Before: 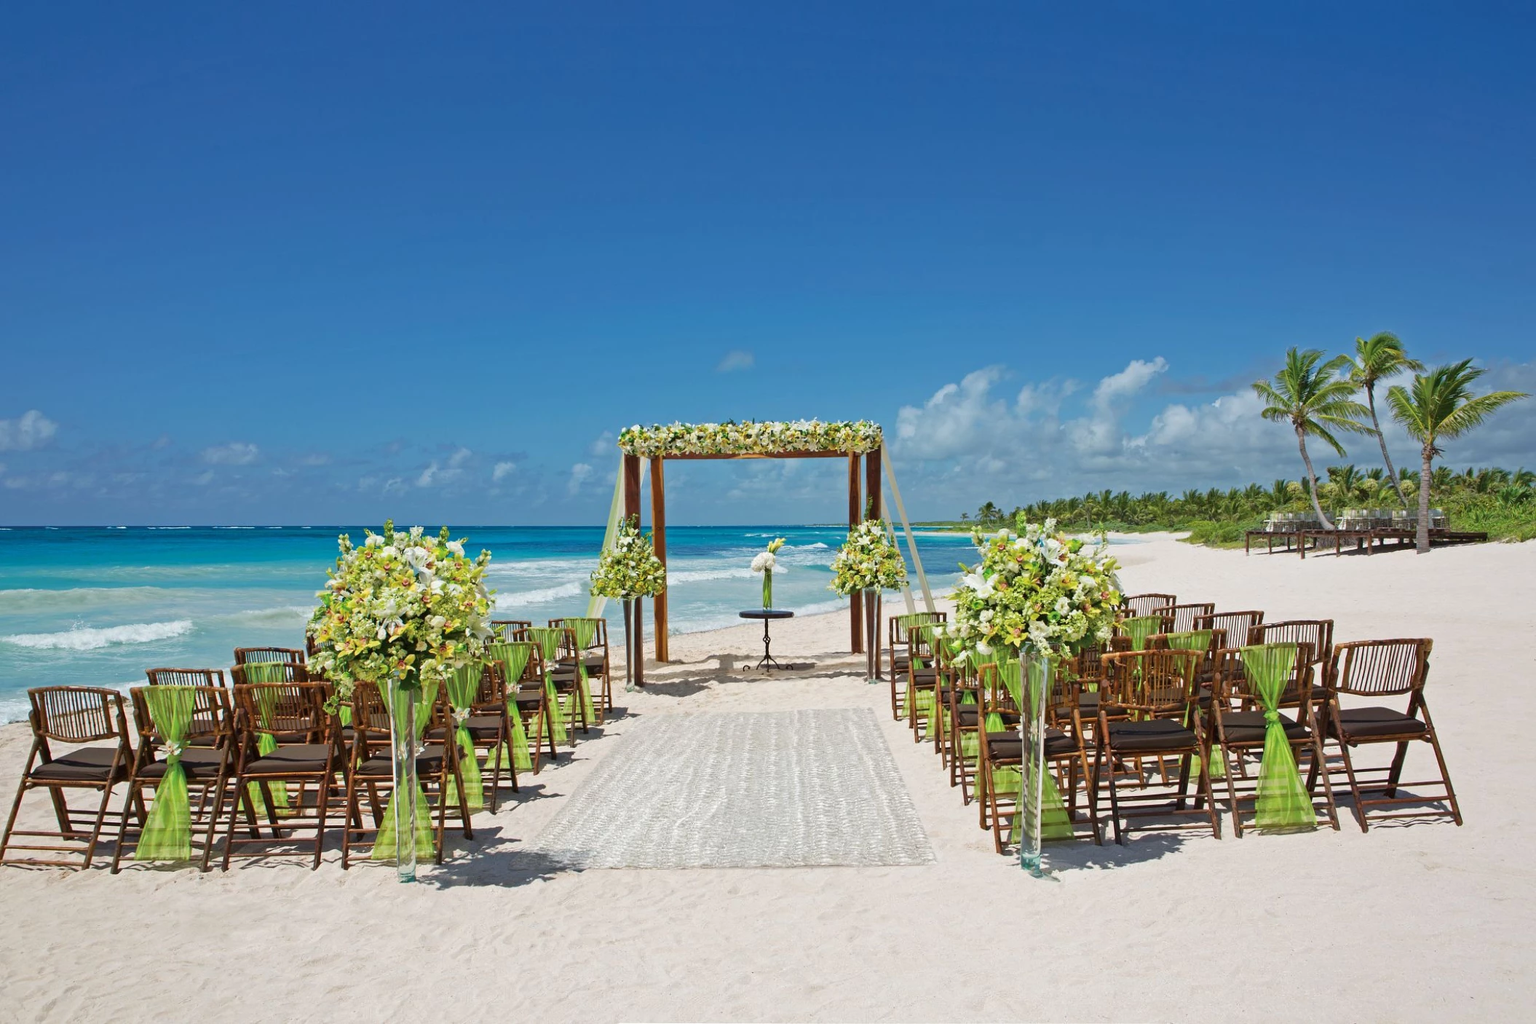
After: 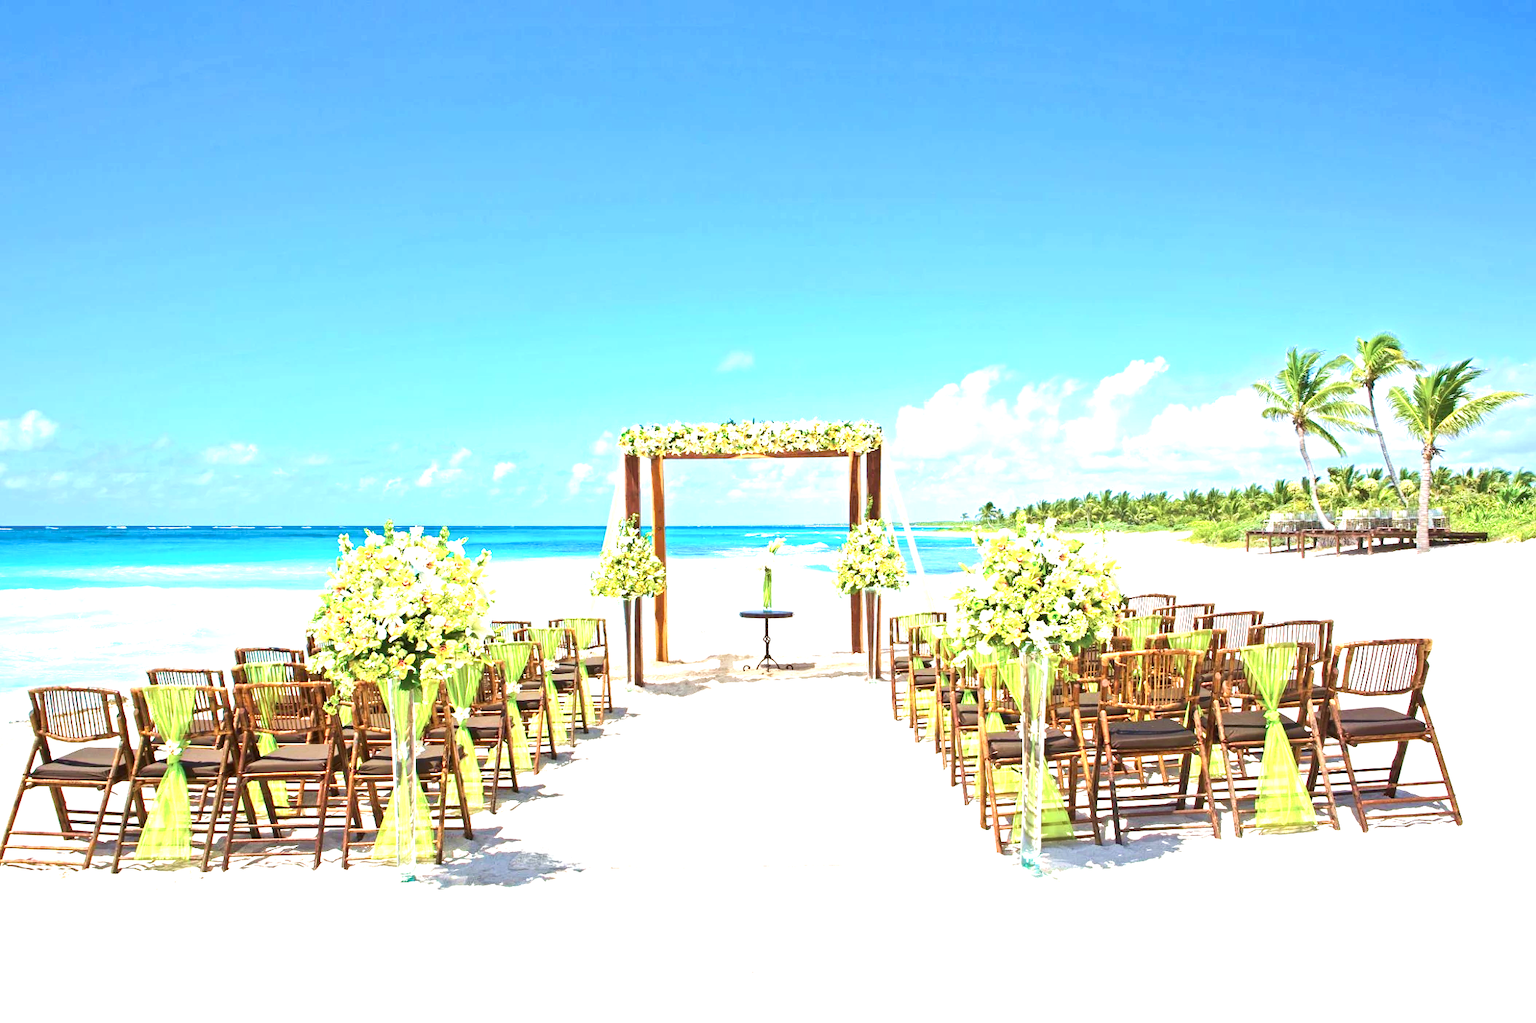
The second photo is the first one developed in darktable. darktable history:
tone curve: curves: ch0 [(0, 0) (0.003, 0.038) (0.011, 0.035) (0.025, 0.03) (0.044, 0.044) (0.069, 0.062) (0.1, 0.087) (0.136, 0.114) (0.177, 0.15) (0.224, 0.193) (0.277, 0.242) (0.335, 0.299) (0.399, 0.361) (0.468, 0.437) (0.543, 0.521) (0.623, 0.614) (0.709, 0.717) (0.801, 0.817) (0.898, 0.913) (1, 1)], color space Lab, independent channels, preserve colors none
exposure: exposure 1.988 EV, compensate exposure bias true, compensate highlight preservation false
velvia: on, module defaults
